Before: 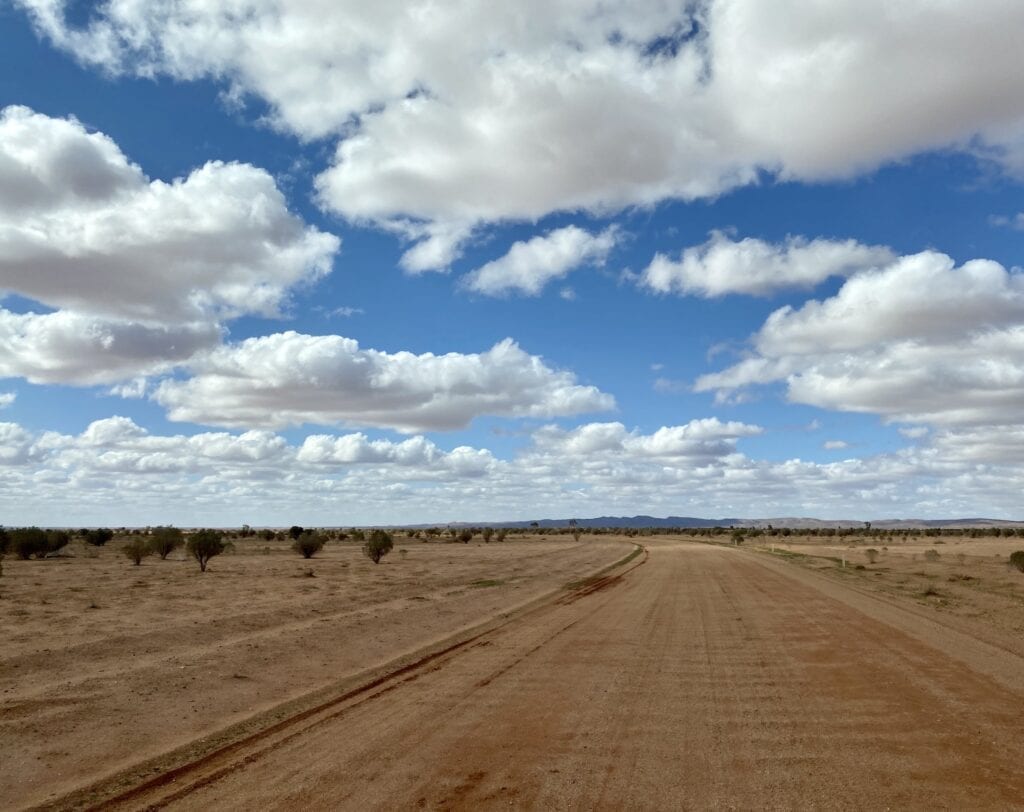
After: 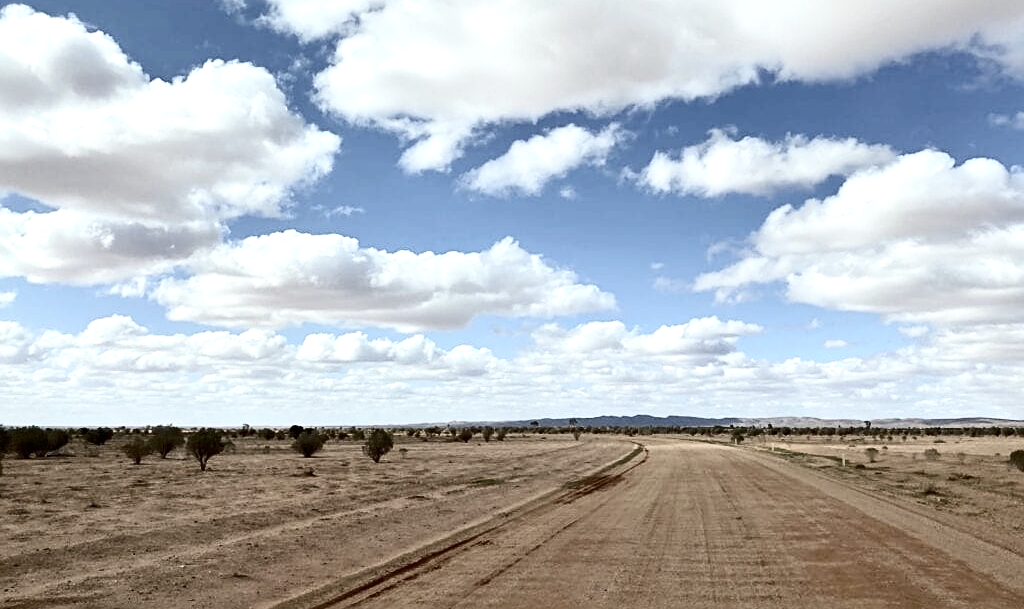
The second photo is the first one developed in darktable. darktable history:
contrast brightness saturation: contrast 0.253, saturation -0.315
exposure: black level correction 0, exposure 0.499 EV, compensate highlight preservation false
crop and rotate: top 12.552%, bottom 12.433%
sharpen: on, module defaults
